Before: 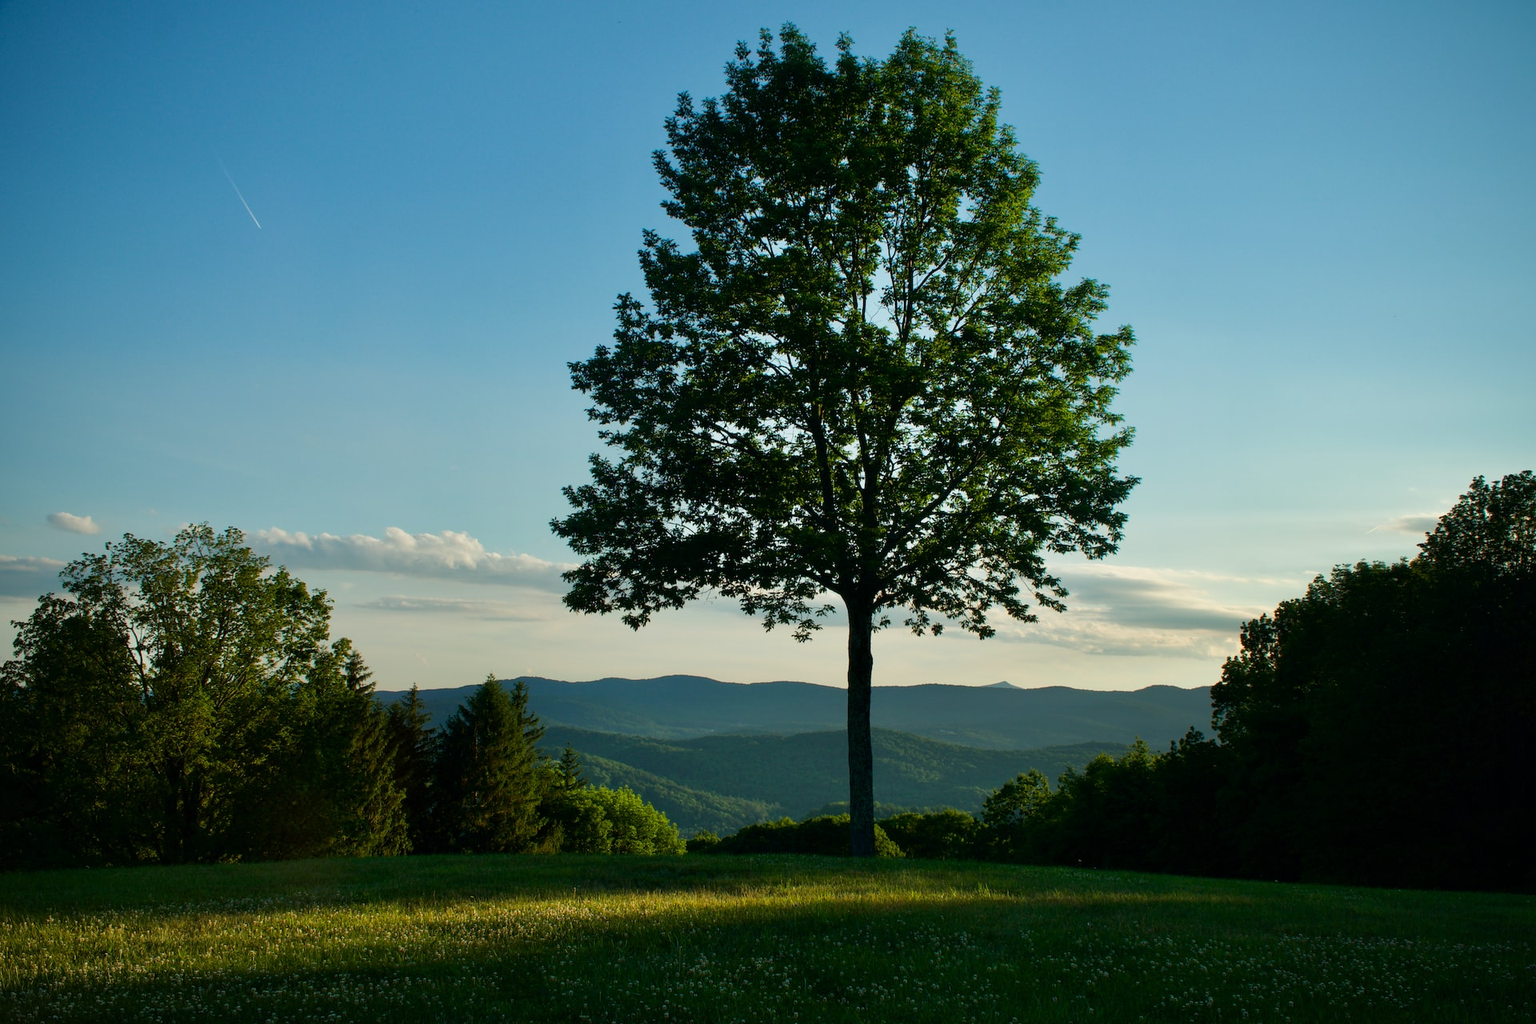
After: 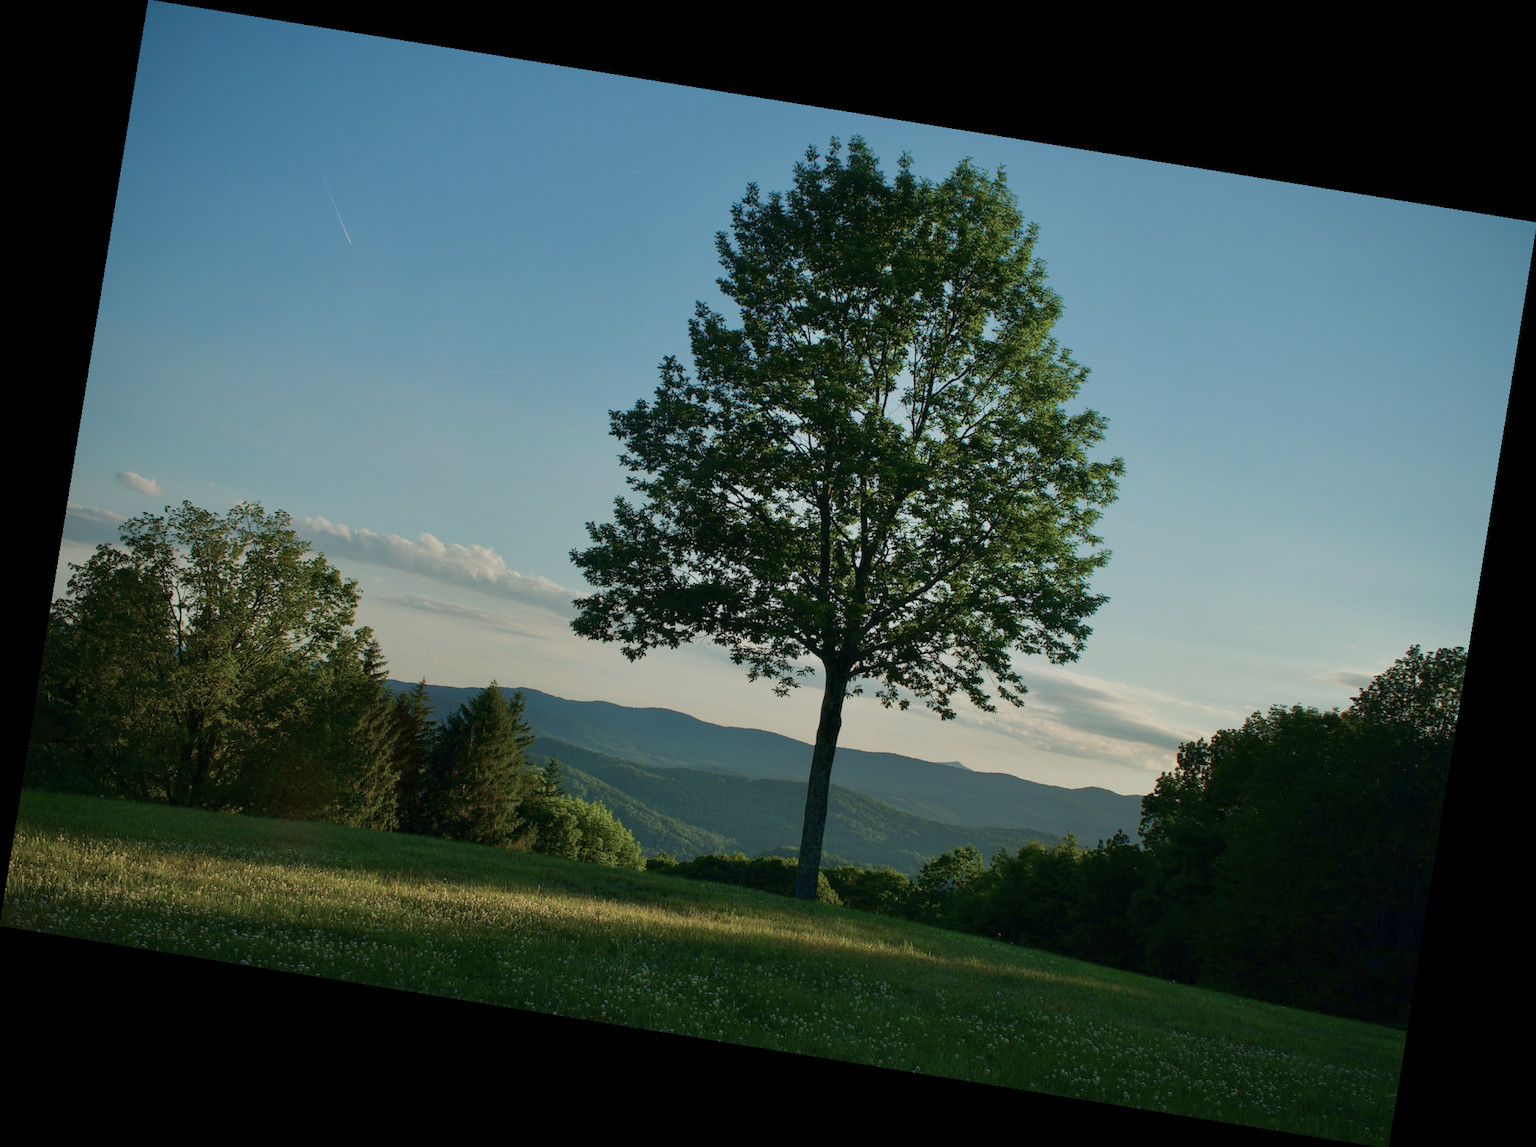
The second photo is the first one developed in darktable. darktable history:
white balance: emerald 1
color balance rgb: perceptual saturation grading › global saturation -27.94%, hue shift -2.27°, contrast -21.26%
rotate and perspective: rotation 9.12°, automatic cropping off
